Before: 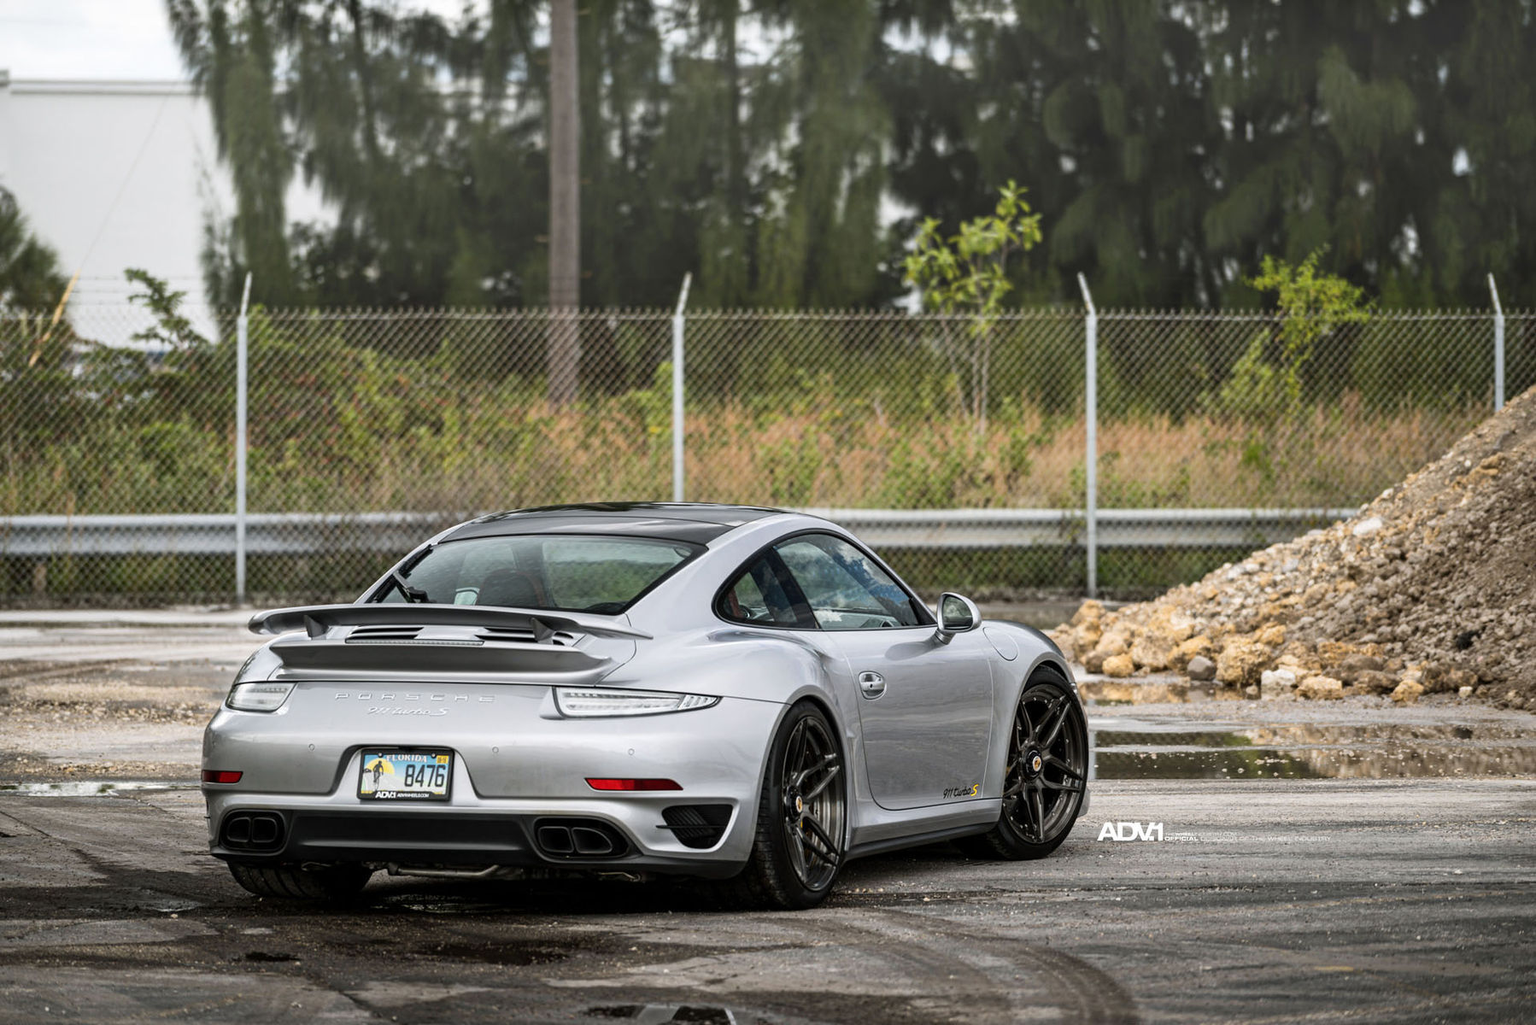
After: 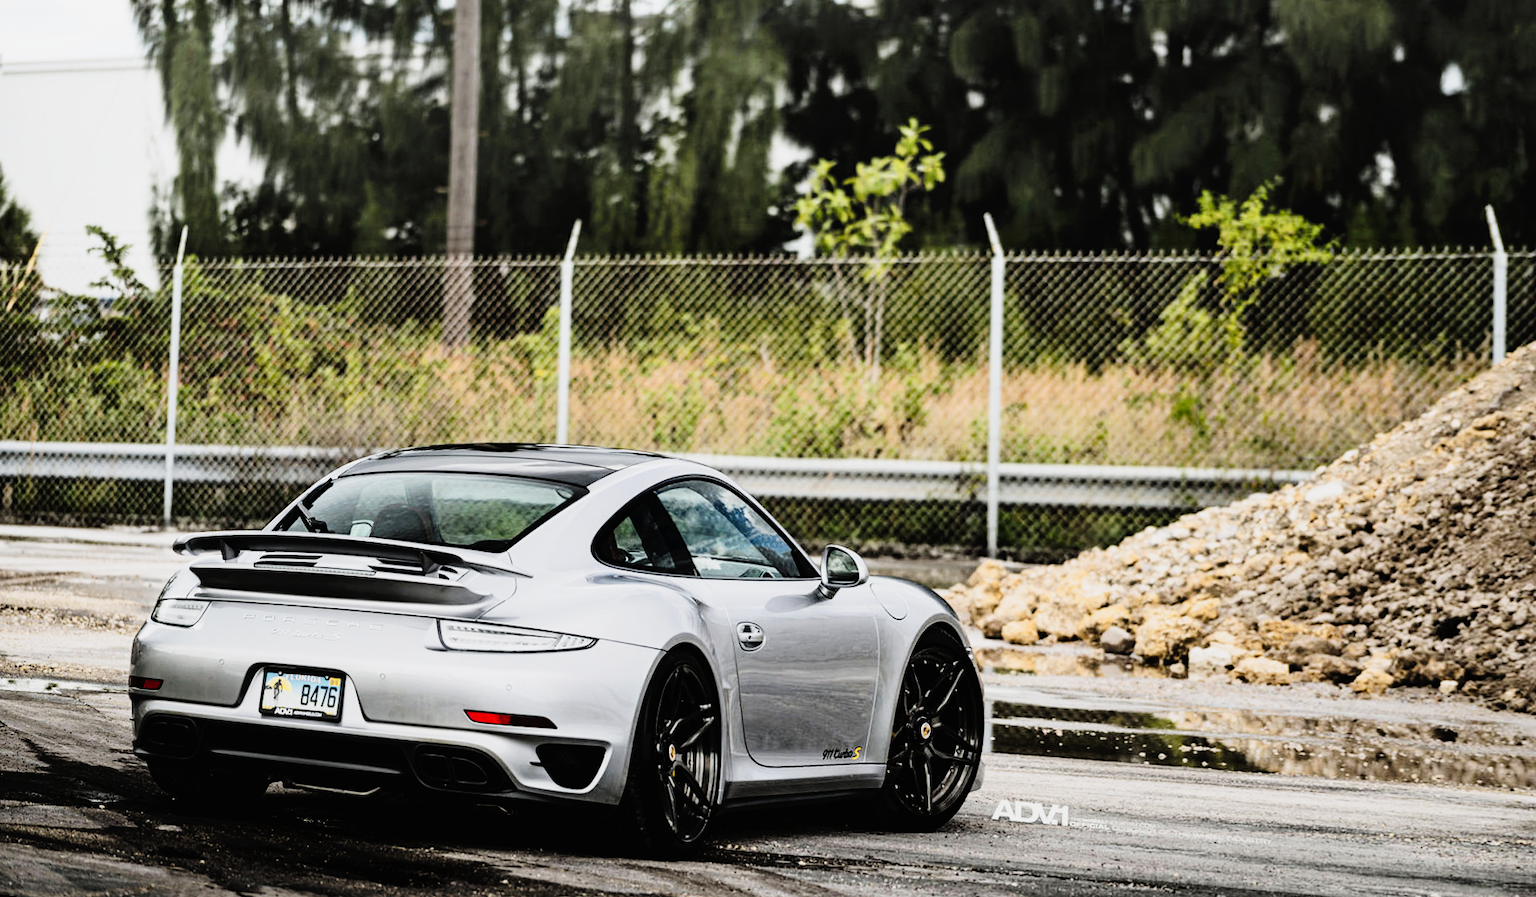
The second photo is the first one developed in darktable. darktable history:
filmic rgb: black relative exposure -5 EV, hardness 2.88, contrast 1.4
tone curve: curves: ch0 [(0, 0) (0.003, 0.016) (0.011, 0.019) (0.025, 0.023) (0.044, 0.029) (0.069, 0.042) (0.1, 0.068) (0.136, 0.101) (0.177, 0.143) (0.224, 0.21) (0.277, 0.289) (0.335, 0.379) (0.399, 0.476) (0.468, 0.569) (0.543, 0.654) (0.623, 0.75) (0.709, 0.822) (0.801, 0.893) (0.898, 0.946) (1, 1)], preserve colors none
exposure: exposure 0.161 EV, compensate highlight preservation false
rotate and perspective: rotation 1.69°, lens shift (vertical) -0.023, lens shift (horizontal) -0.291, crop left 0.025, crop right 0.988, crop top 0.092, crop bottom 0.842
graduated density: rotation -180°, offset 24.95
